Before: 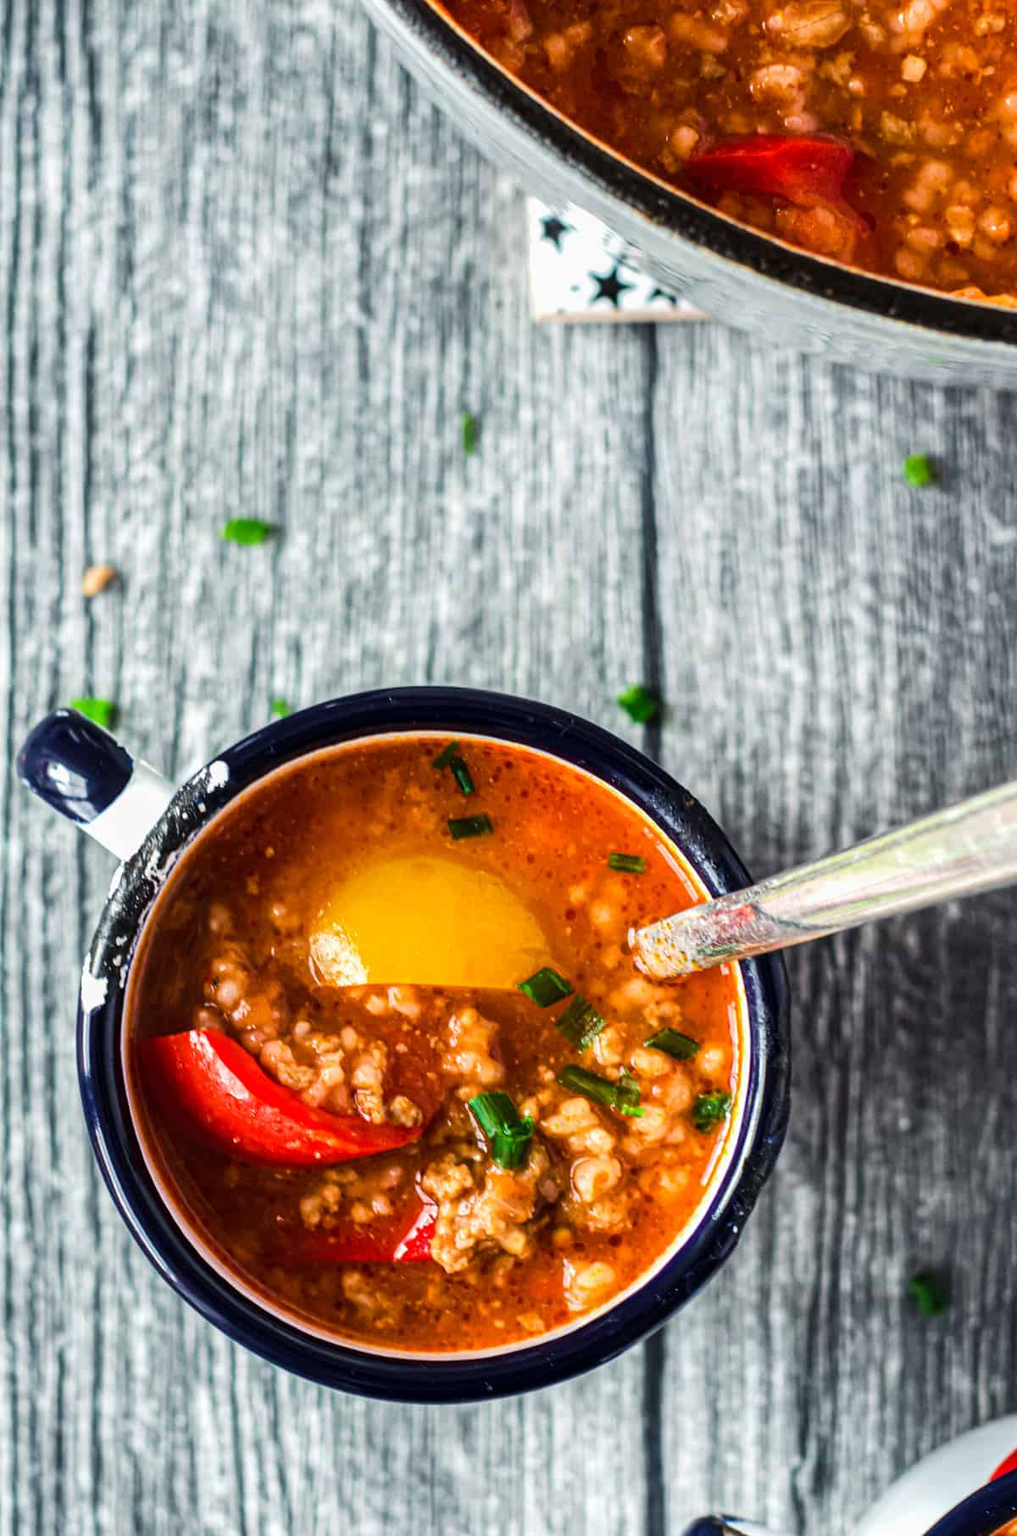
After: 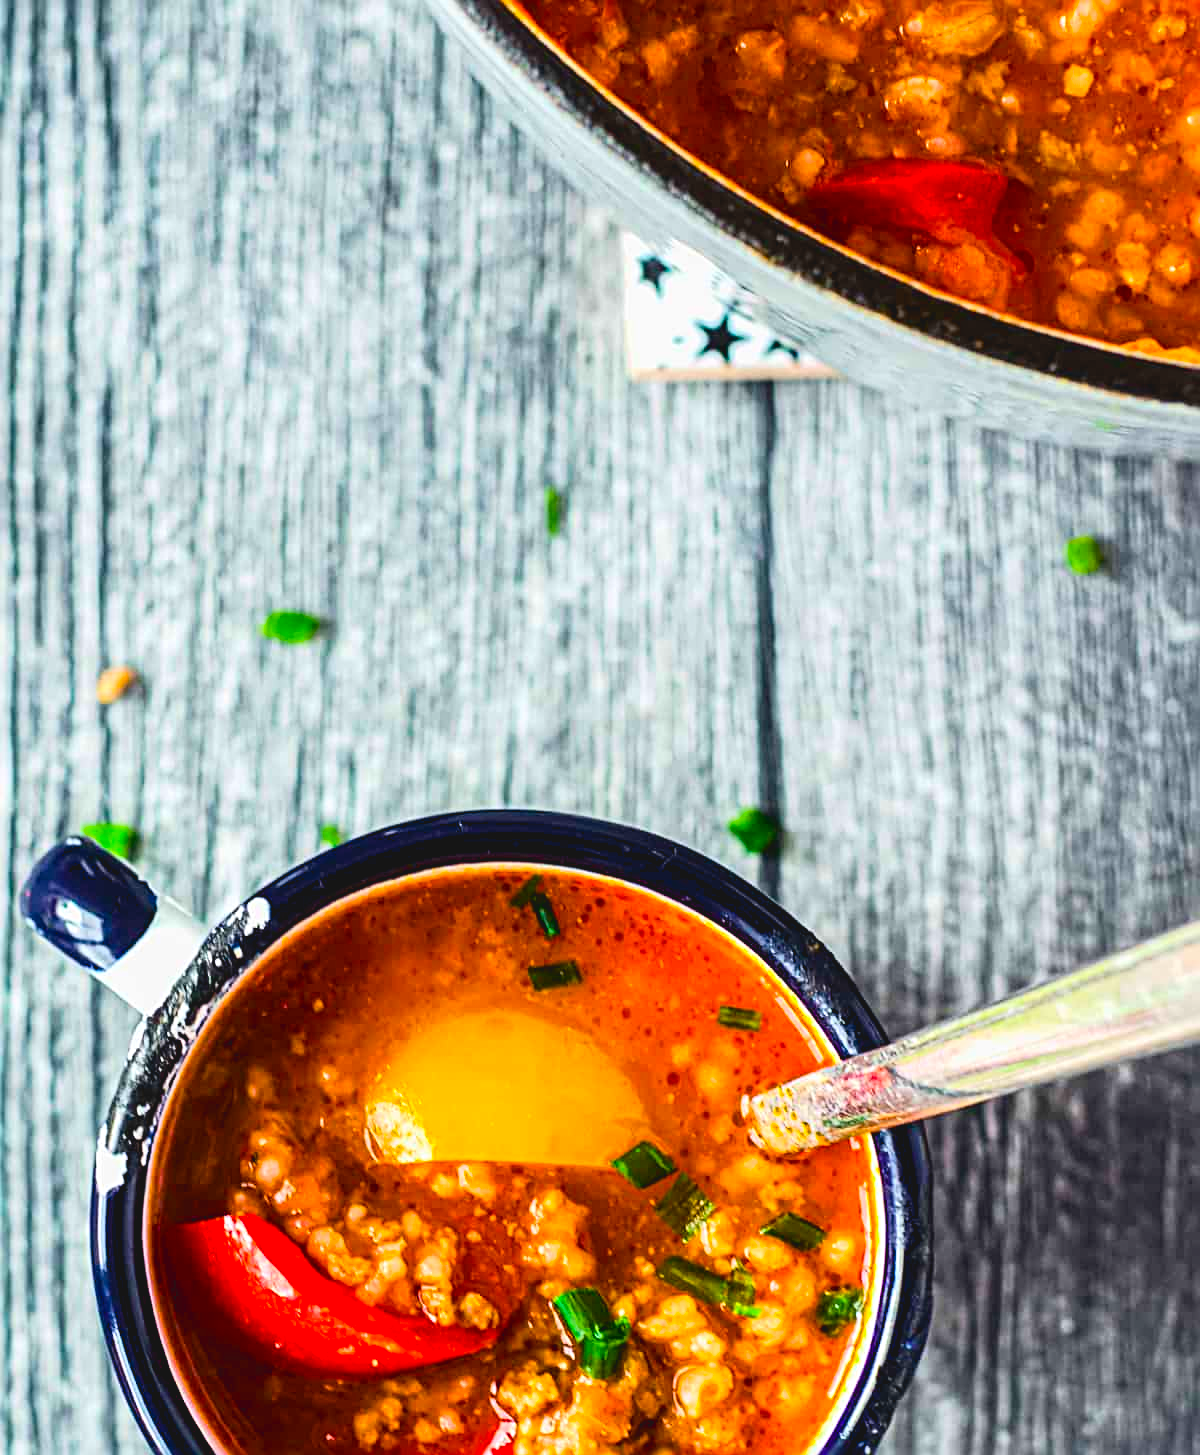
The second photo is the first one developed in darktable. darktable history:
color balance rgb: global offset › luminance -0.363%, perceptual saturation grading › global saturation 24.946%, global vibrance 20%
color correction: highlights b* -0.051
crop: bottom 19.701%
tone equalizer: edges refinement/feathering 500, mask exposure compensation -1.57 EV, preserve details guided filter
sharpen: radius 3.086
exposure: exposure 0.779 EV, compensate exposure bias true, compensate highlight preservation false
tone curve: curves: ch0 [(0.016, 0.011) (0.21, 0.113) (0.515, 0.476) (0.78, 0.795) (1, 0.981)], color space Lab, independent channels, preserve colors none
contrast brightness saturation: contrast -0.289
